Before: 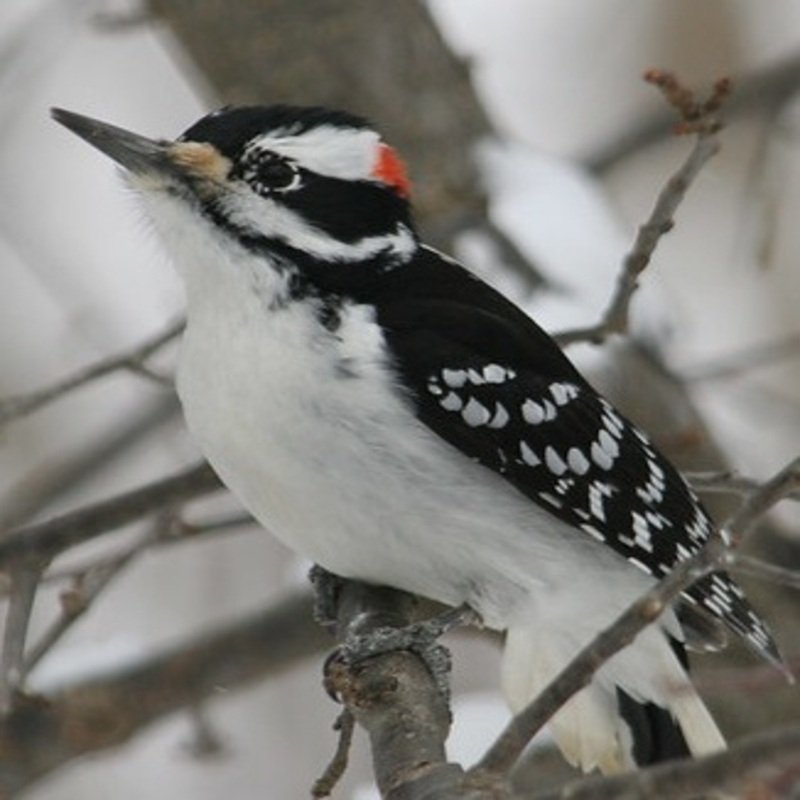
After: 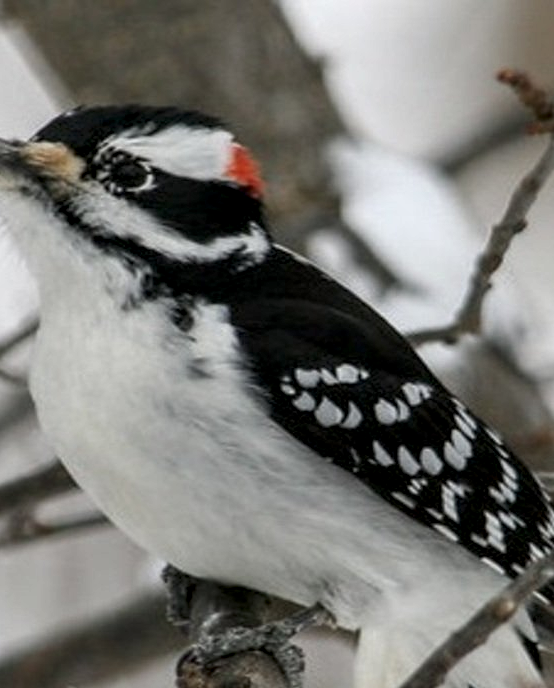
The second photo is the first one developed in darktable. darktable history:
local contrast: detail 150%
crop: left 18.479%, right 12.2%, bottom 13.971%
